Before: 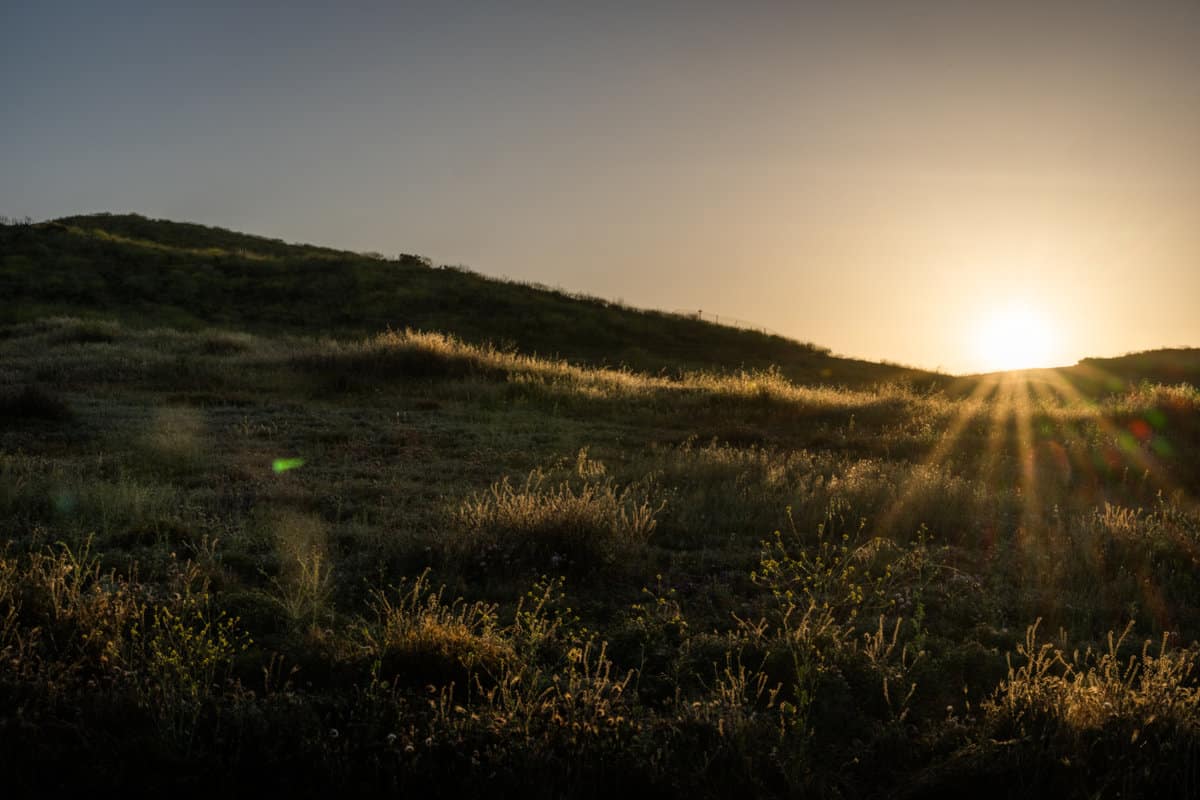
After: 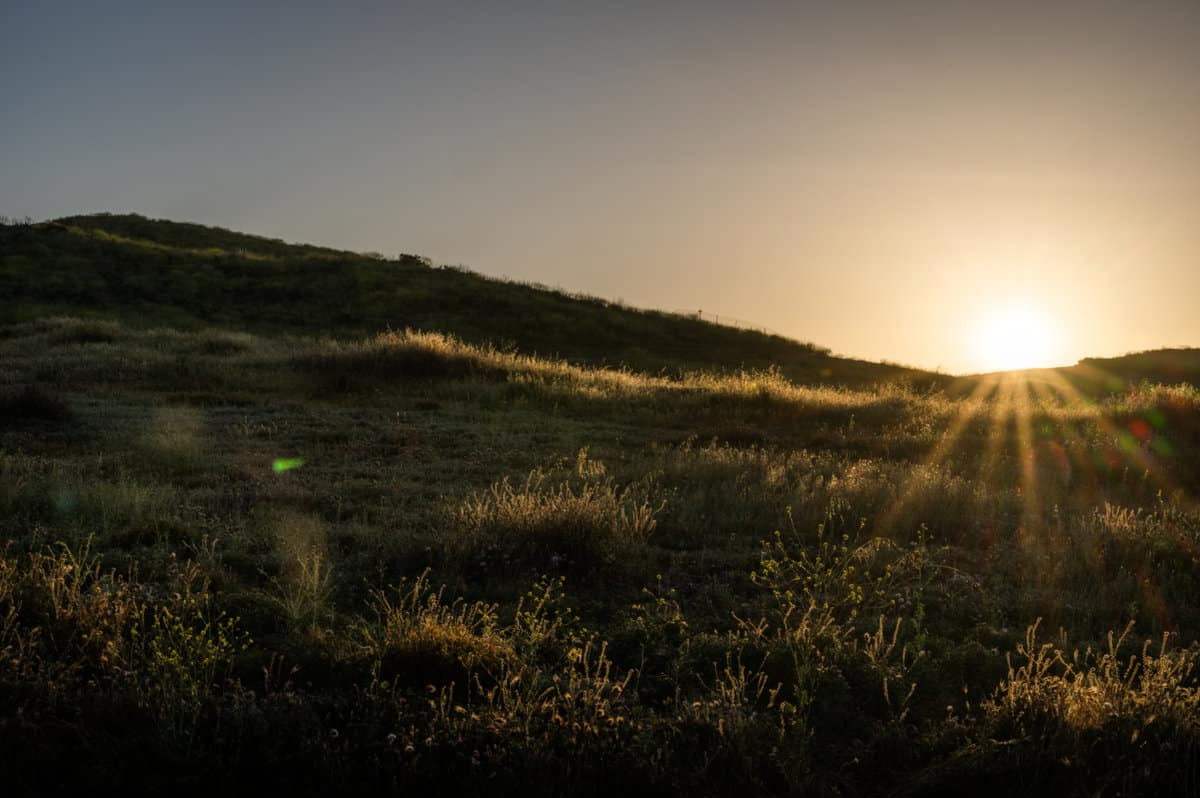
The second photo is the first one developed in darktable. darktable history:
crop: top 0.045%, bottom 0.131%
base curve: preserve colors none
tone equalizer: edges refinement/feathering 500, mask exposure compensation -1.57 EV, preserve details no
